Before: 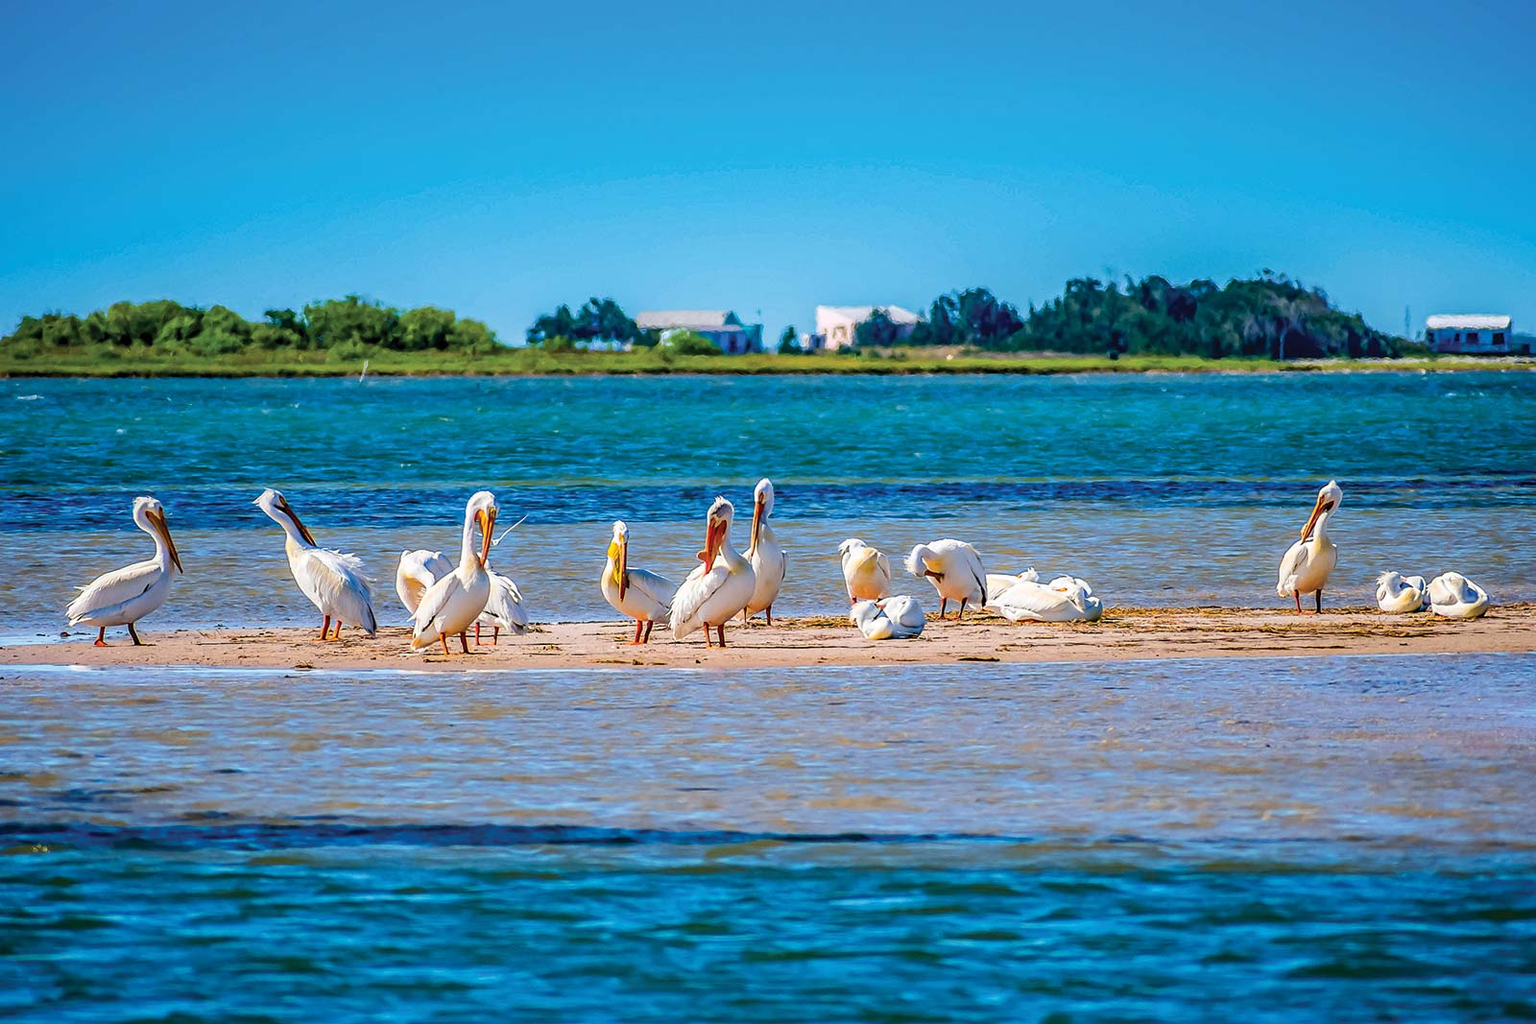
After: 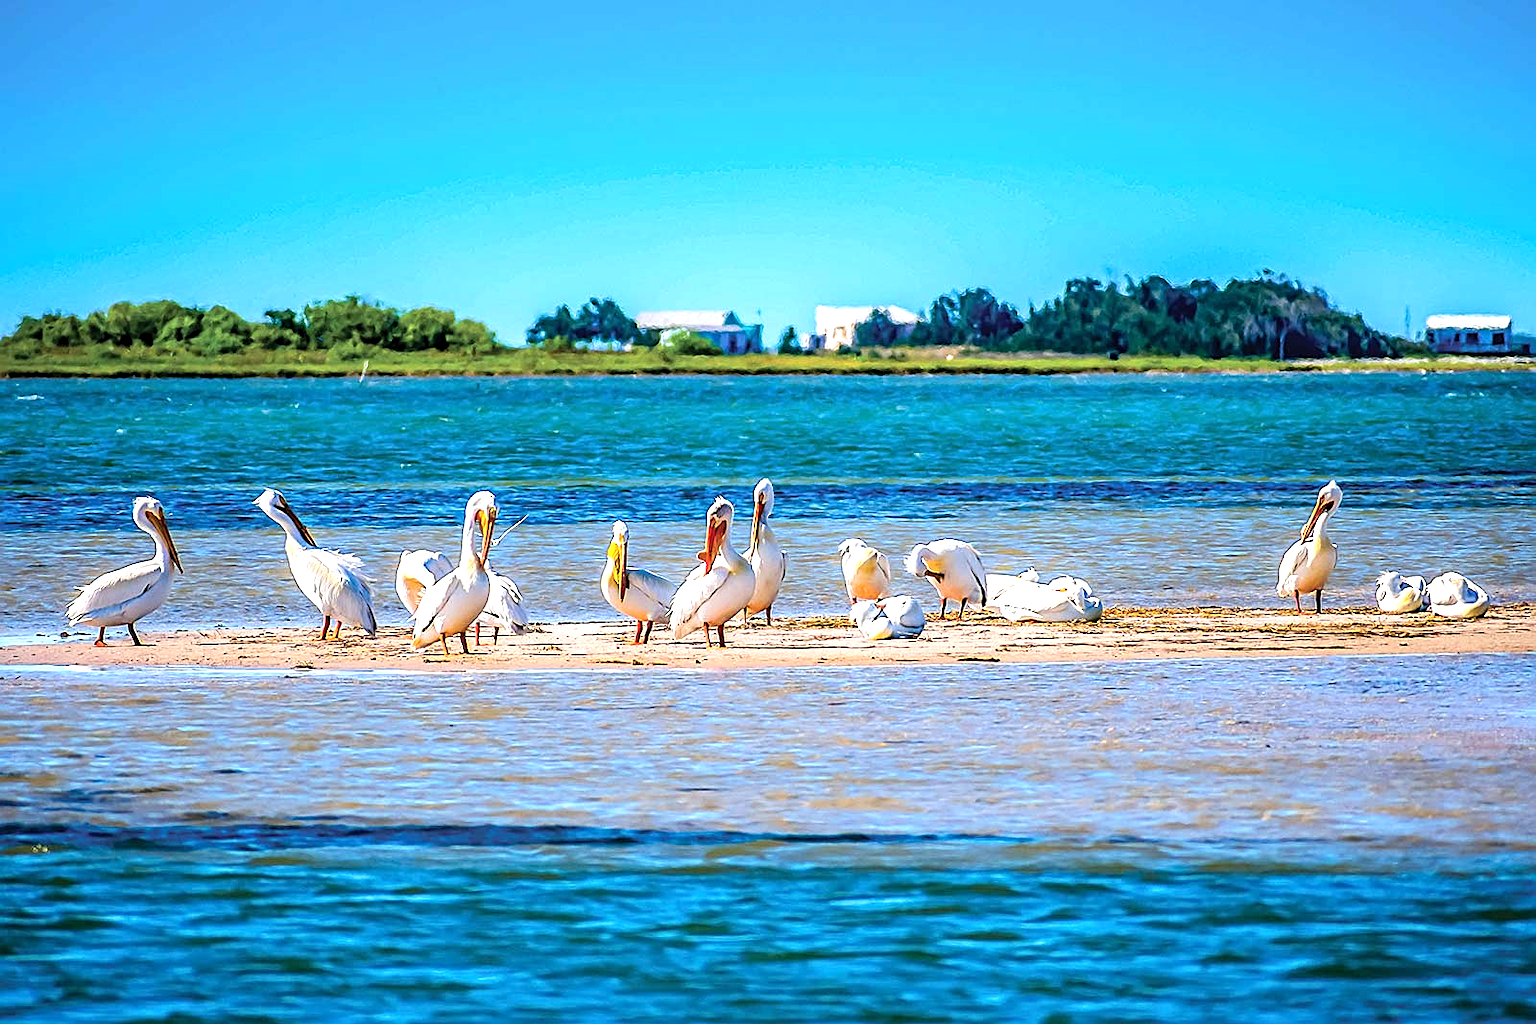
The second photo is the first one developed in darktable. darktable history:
sharpen: on, module defaults
tone equalizer: -8 EV -0.715 EV, -7 EV -0.723 EV, -6 EV -0.582 EV, -5 EV -0.395 EV, -3 EV 0.38 EV, -2 EV 0.6 EV, -1 EV 0.674 EV, +0 EV 0.78 EV
